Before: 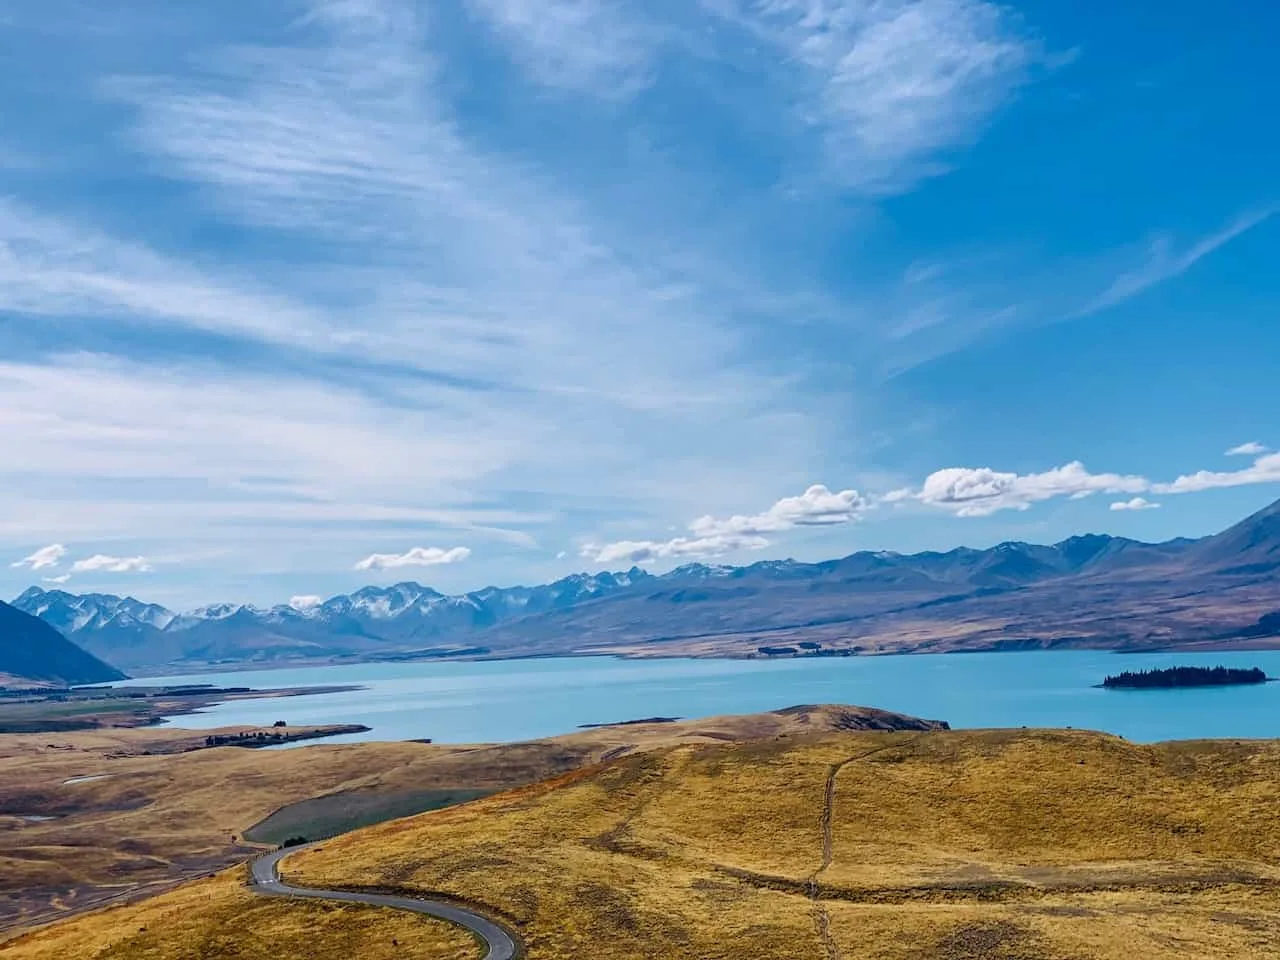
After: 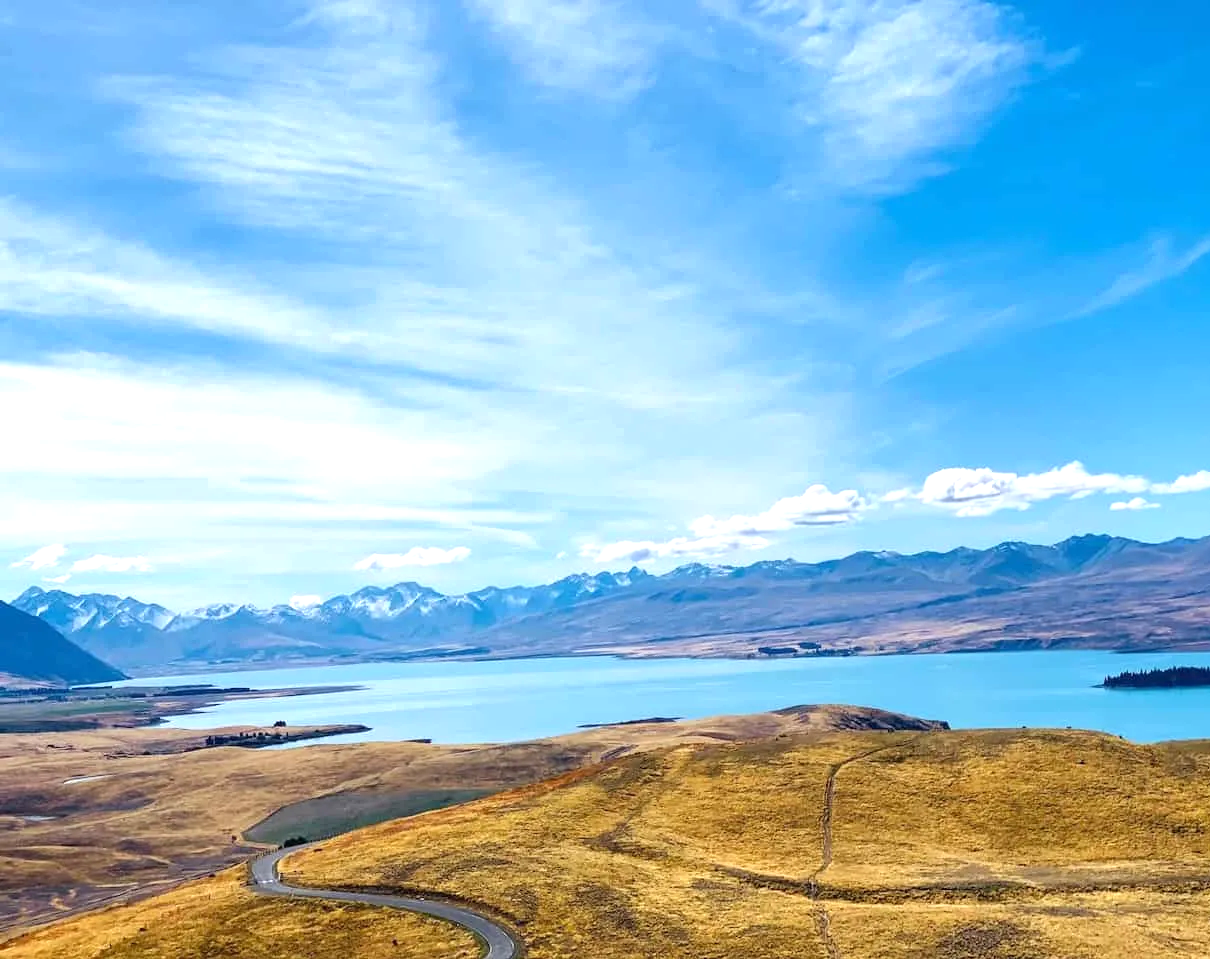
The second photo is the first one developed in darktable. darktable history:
crop and rotate: left 0%, right 5.392%
exposure: exposure 0.739 EV, compensate exposure bias true, compensate highlight preservation false
